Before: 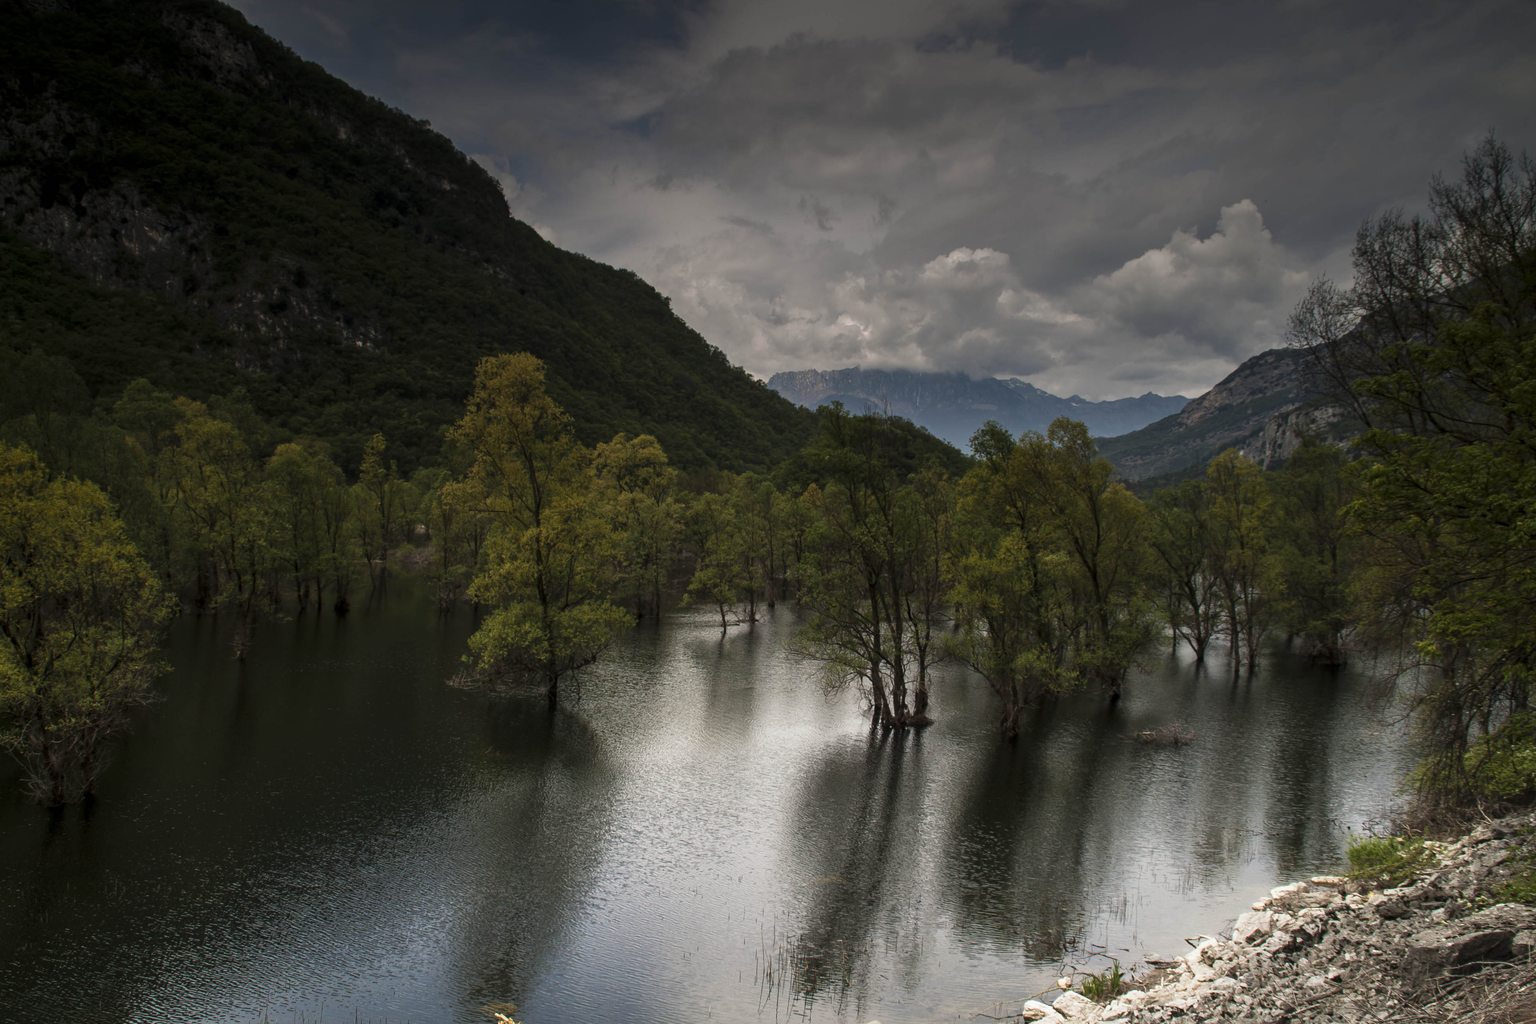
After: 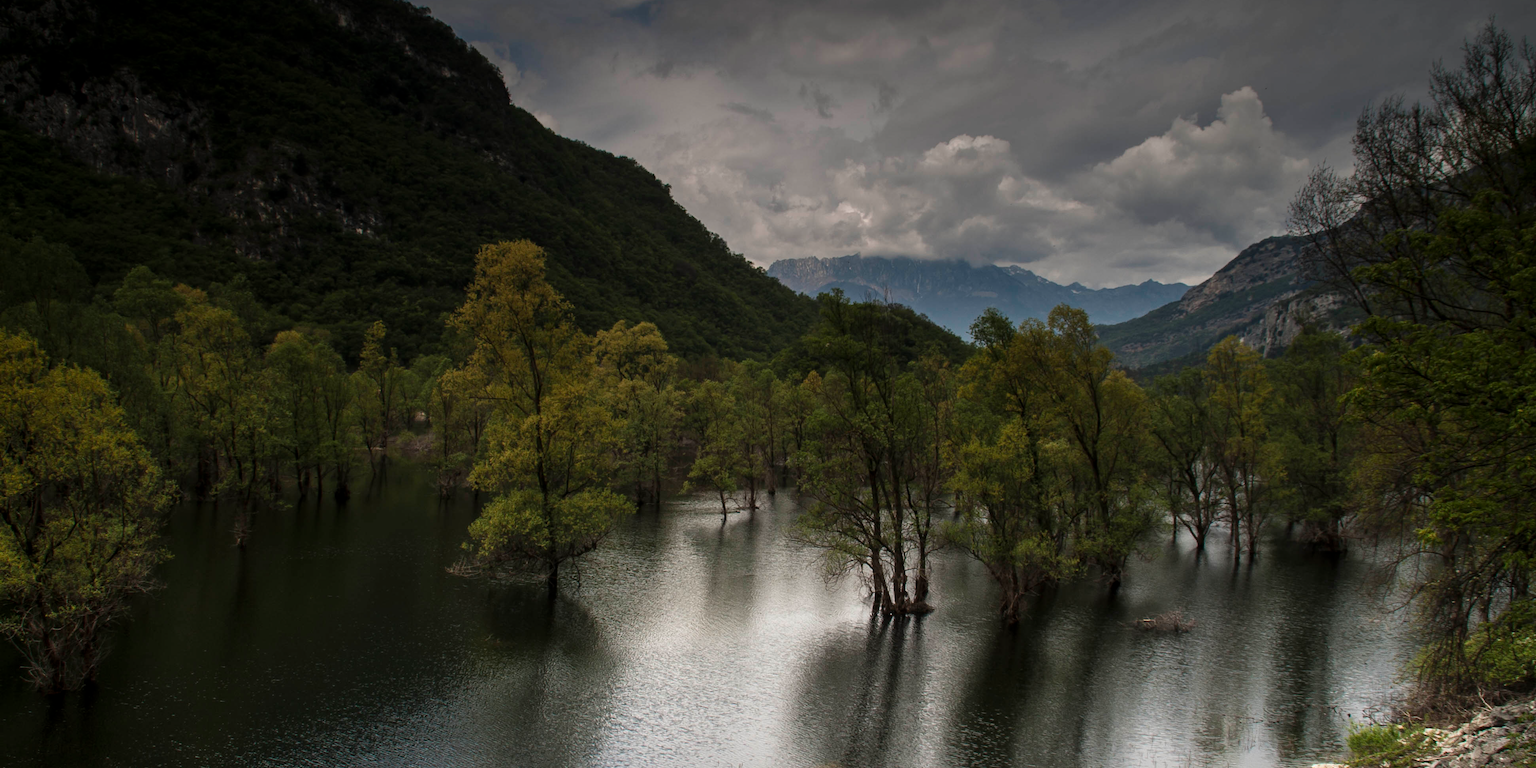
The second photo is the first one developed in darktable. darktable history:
crop: top 11.038%, bottom 13.962%
tone equalizer: on, module defaults
